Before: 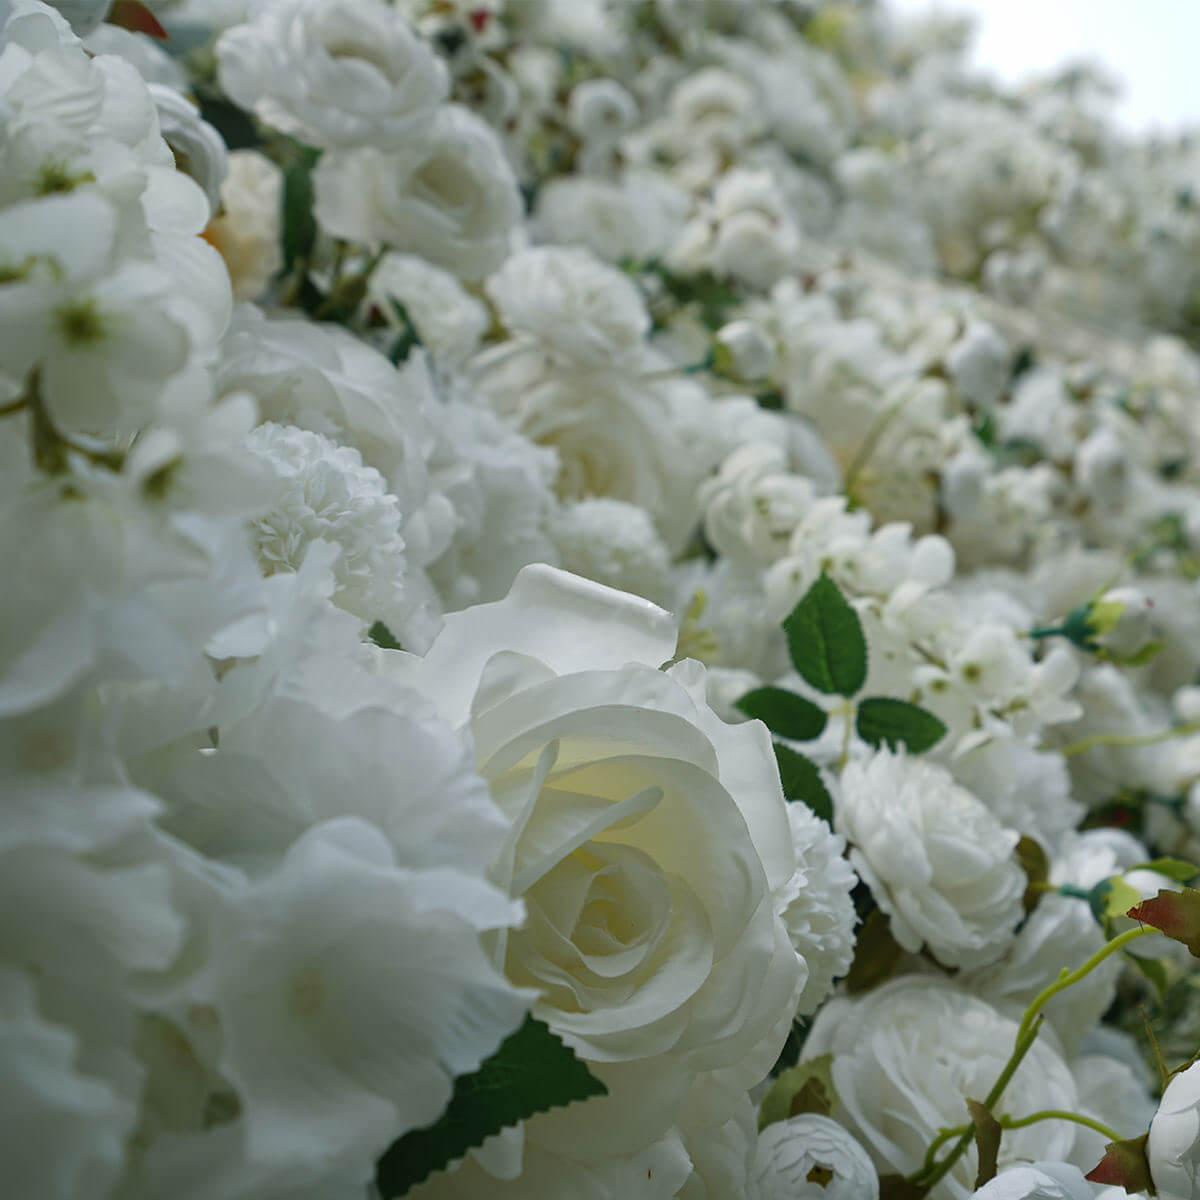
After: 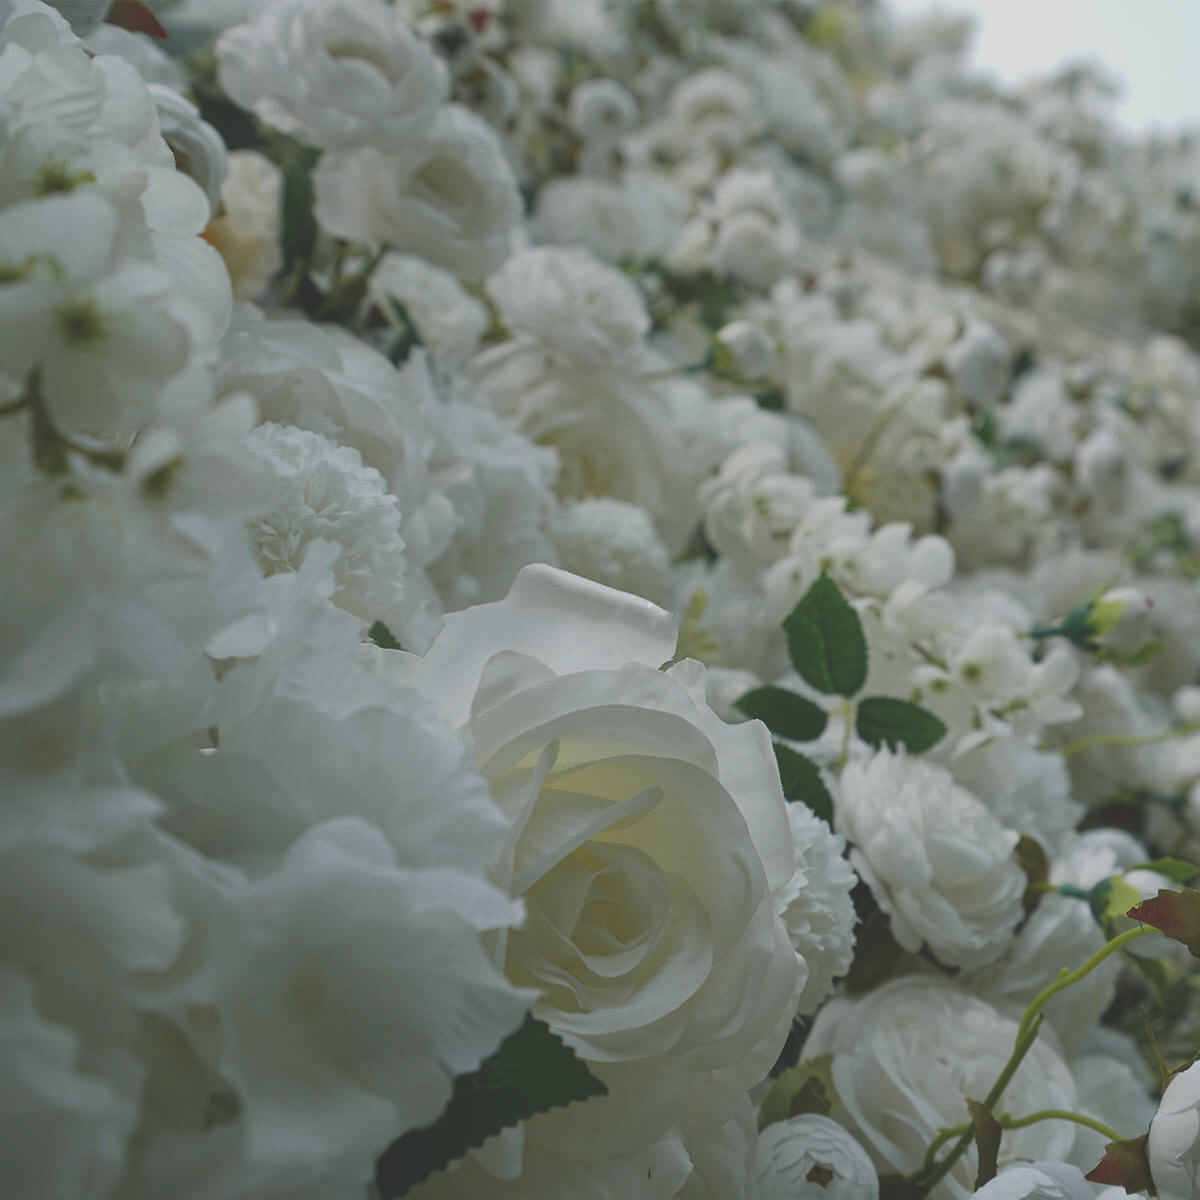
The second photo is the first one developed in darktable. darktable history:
exposure: black level correction -0.037, exposure -0.498 EV, compensate highlight preservation false
